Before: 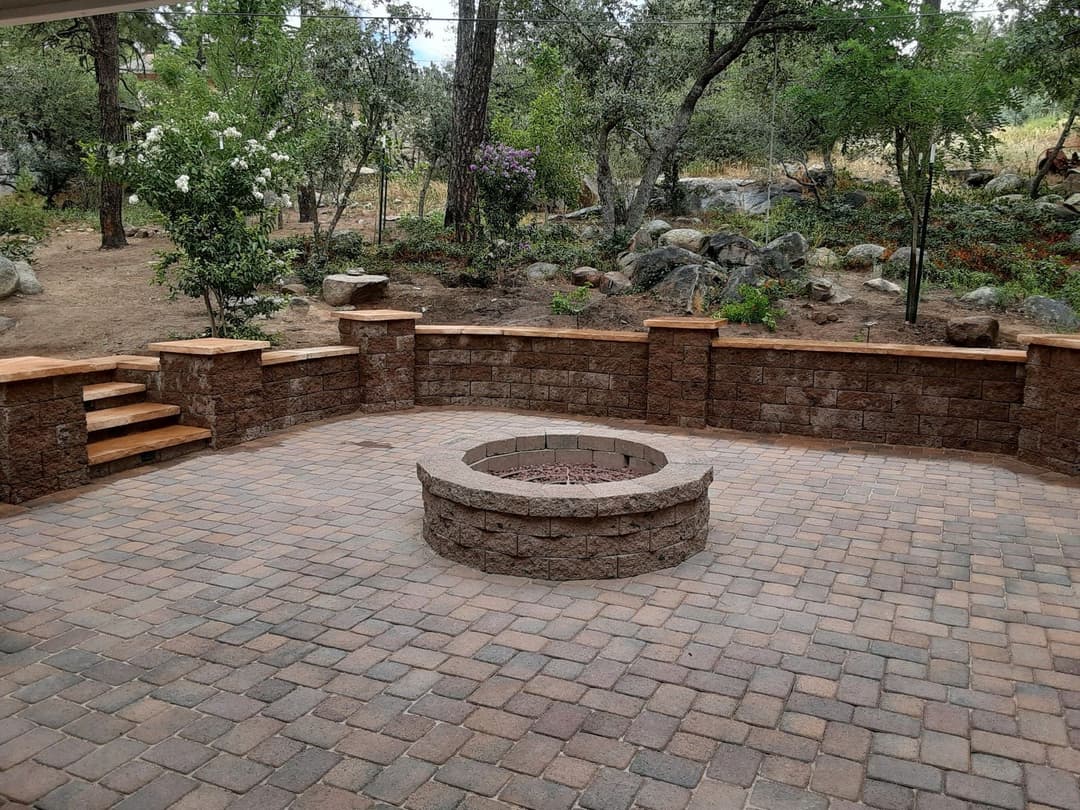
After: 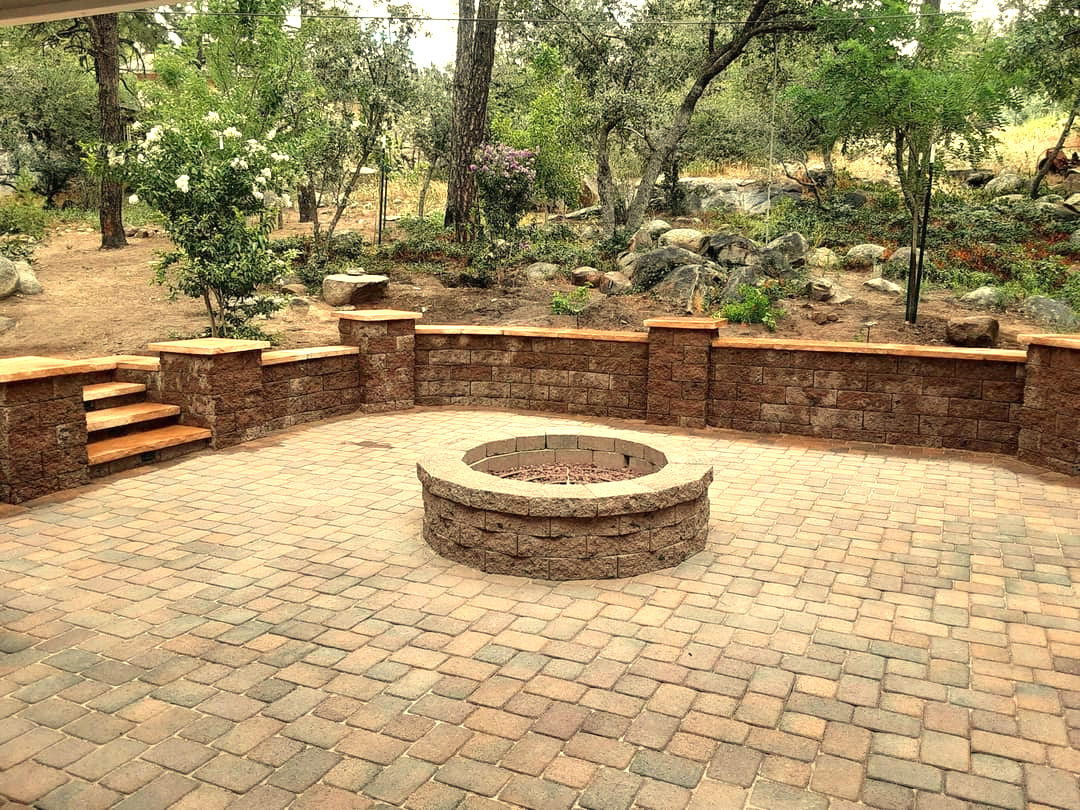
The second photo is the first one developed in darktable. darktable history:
exposure: black level correction 0, exposure 1.1 EV, compensate exposure bias true, compensate highlight preservation false
white balance: red 1.08, blue 0.791
